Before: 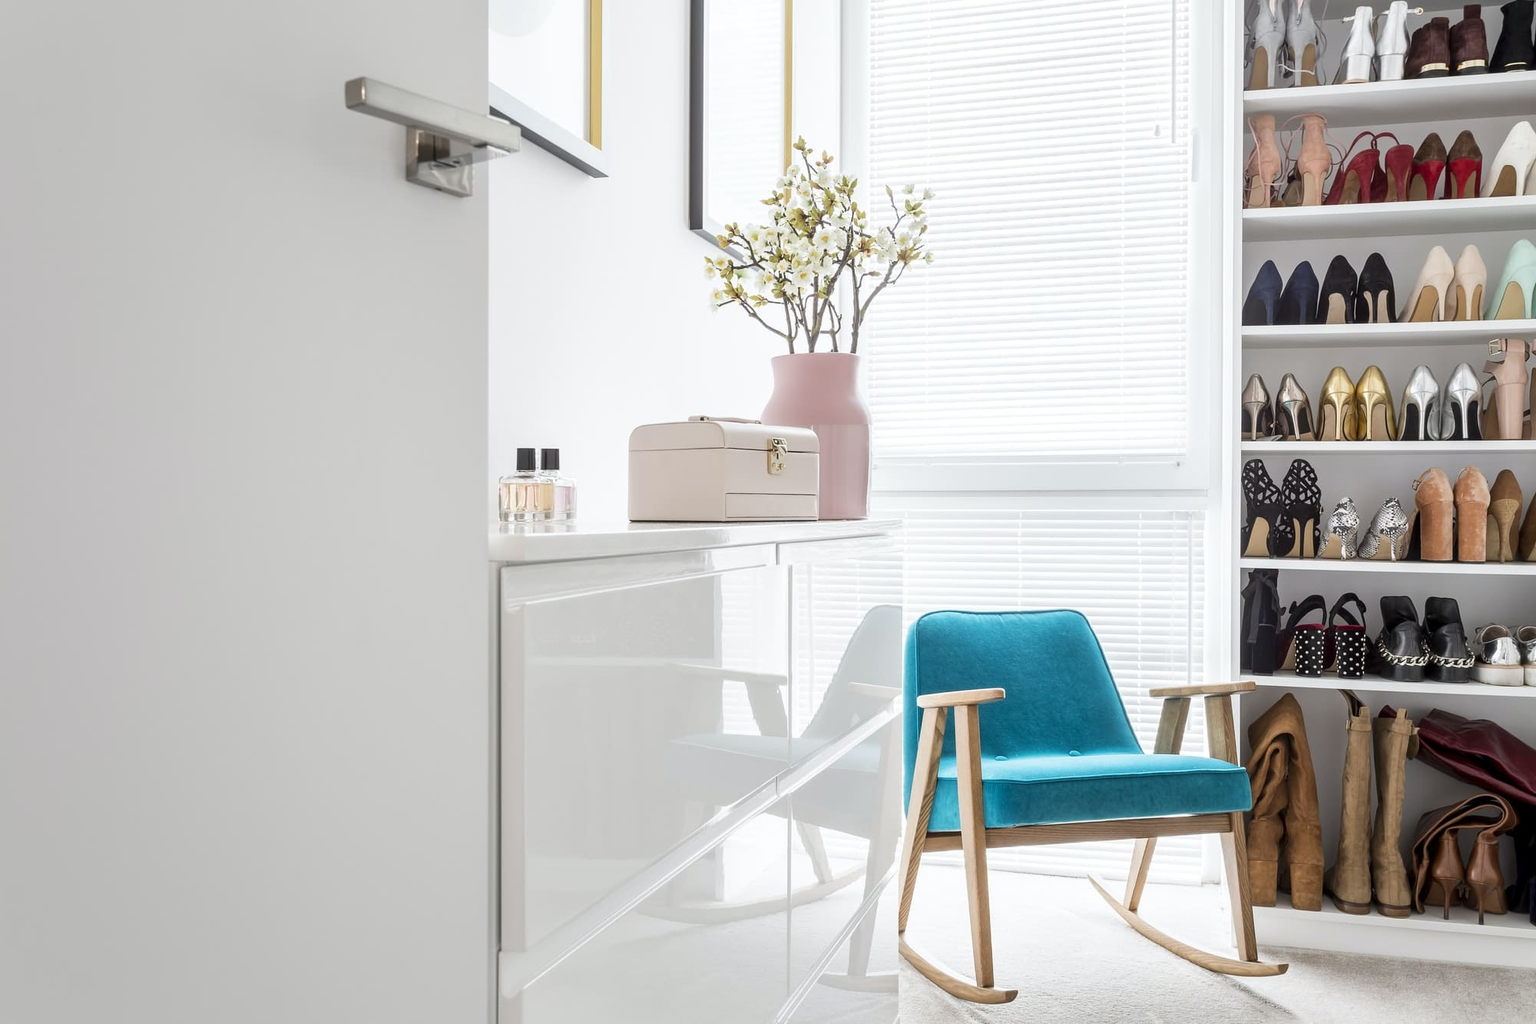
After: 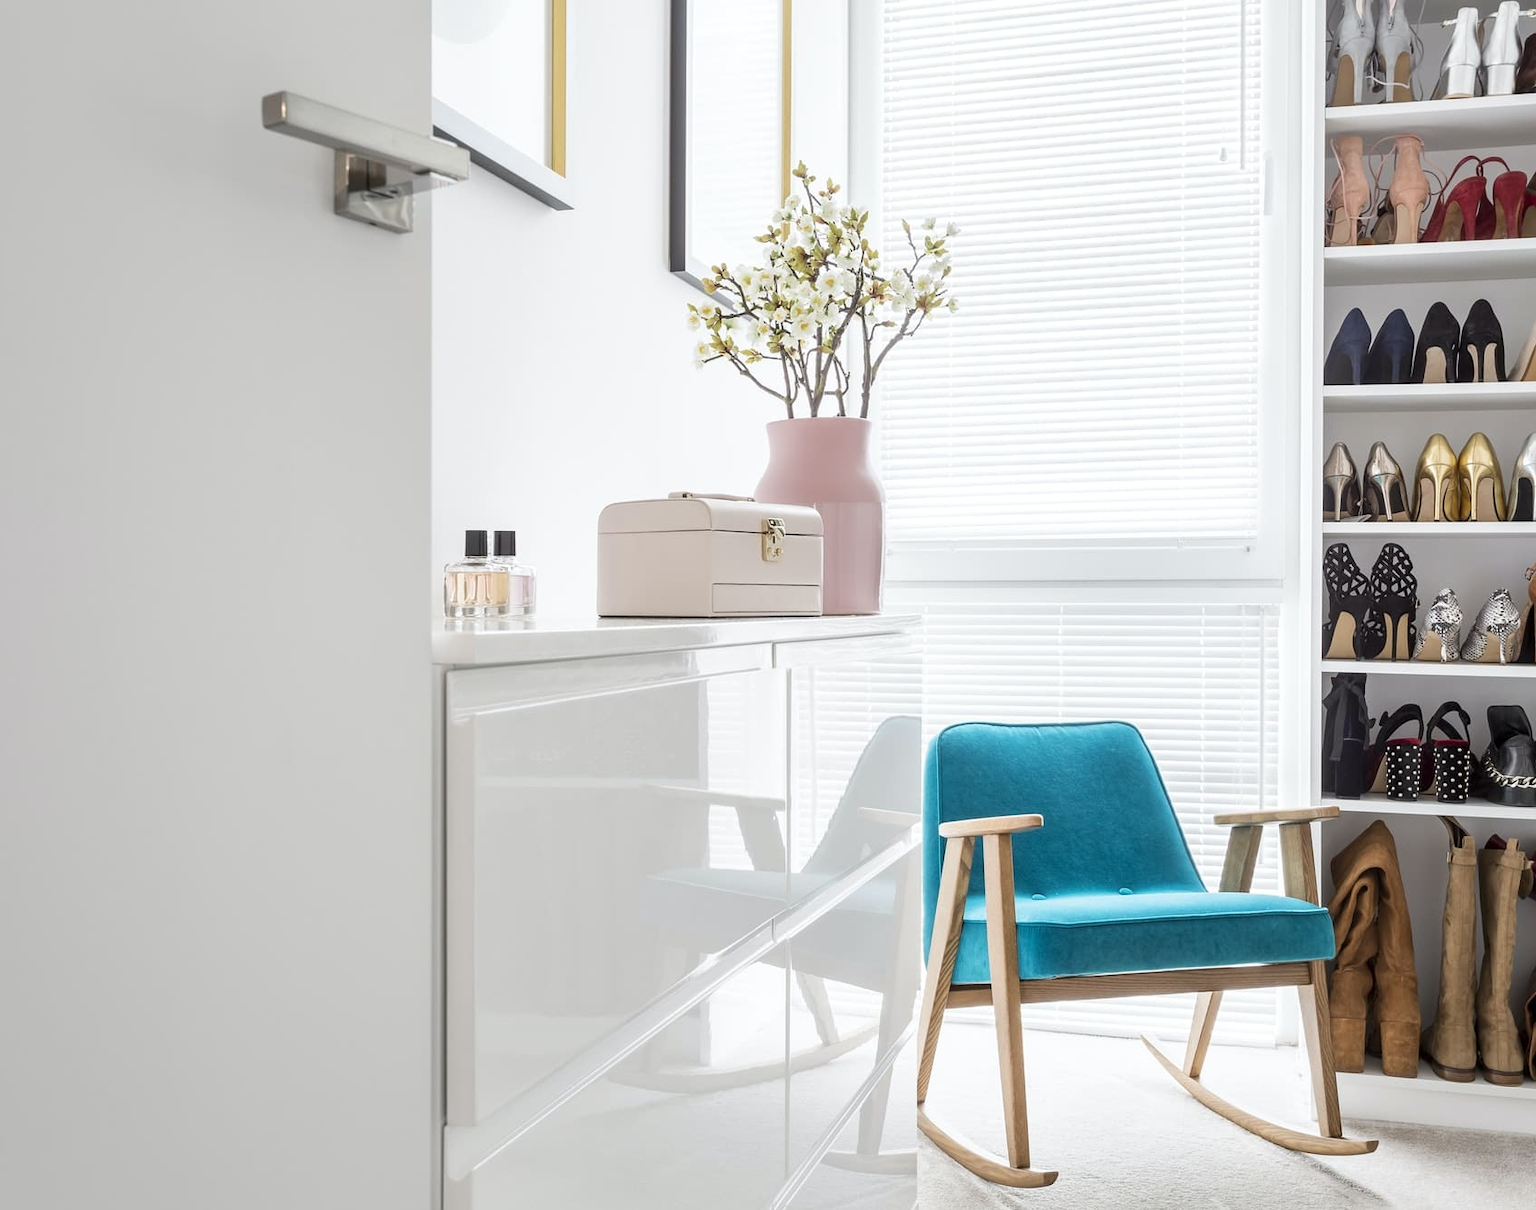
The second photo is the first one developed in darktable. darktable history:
crop: left 8.087%, right 7.387%
exposure: compensate exposure bias true, compensate highlight preservation false
